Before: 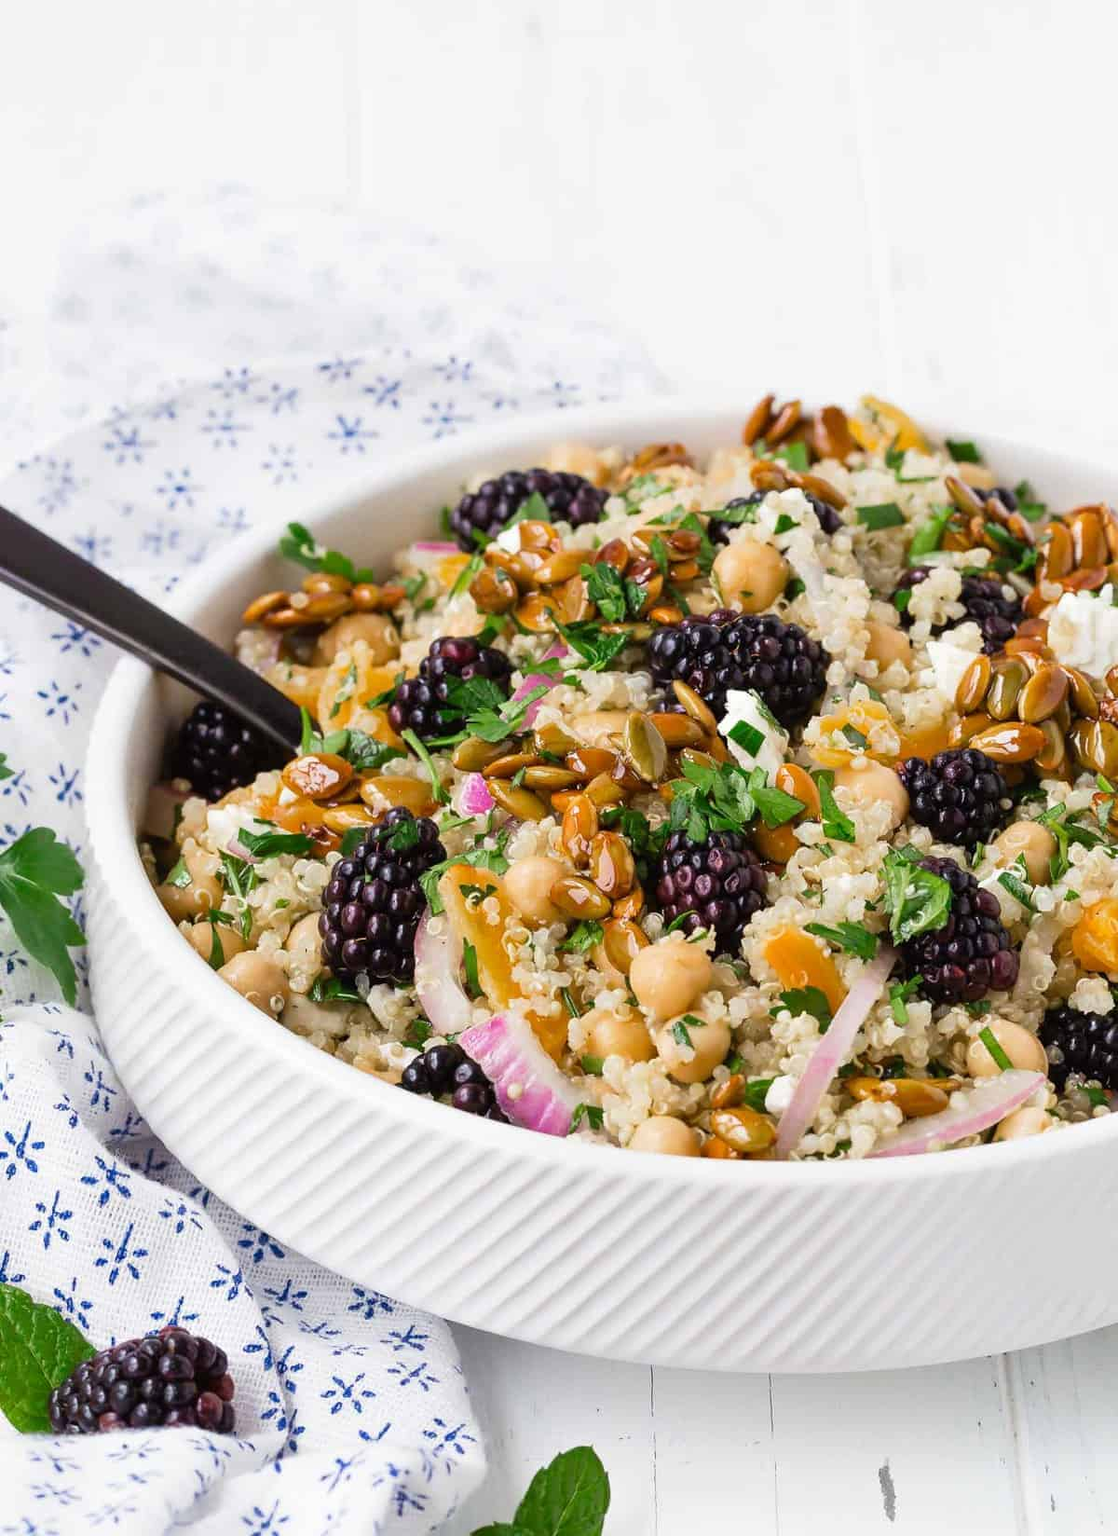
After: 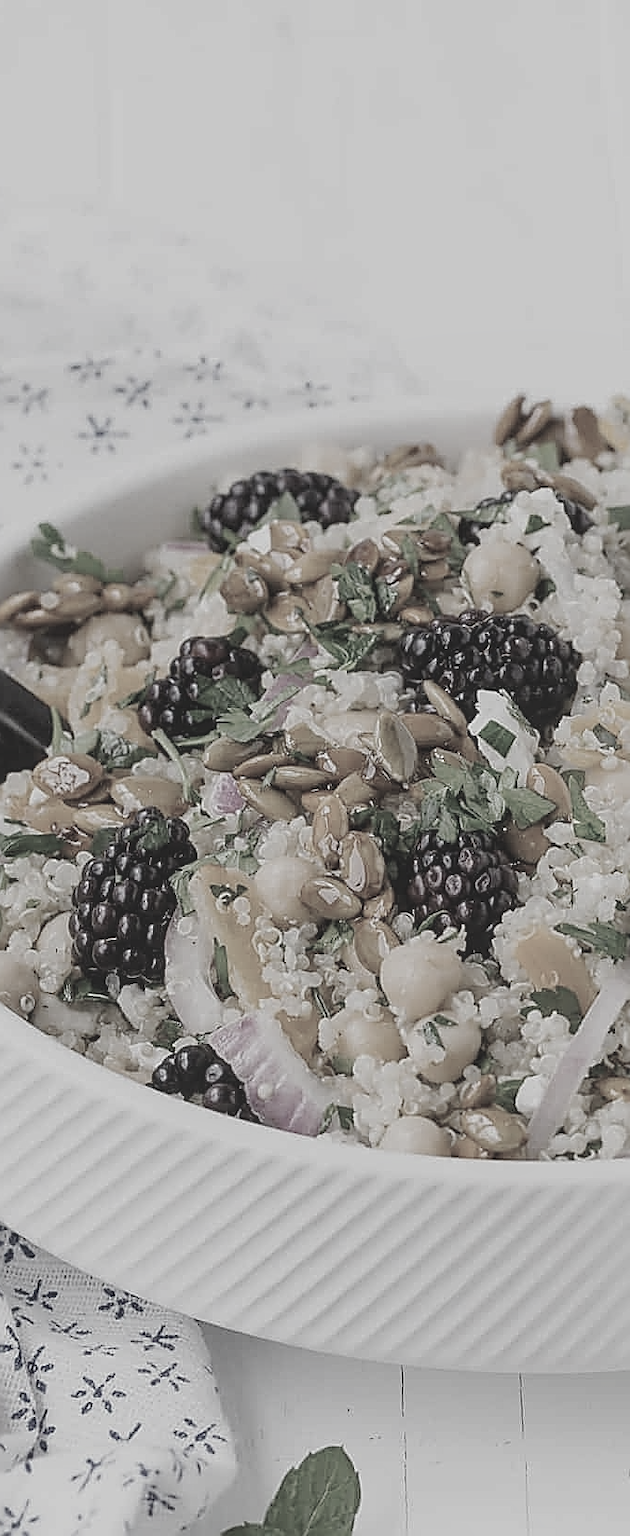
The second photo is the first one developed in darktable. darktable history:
local contrast: detail 110%
sharpen: radius 1.711, amount 1.282
tone curve: curves: ch0 [(0, 0.021) (0.049, 0.044) (0.157, 0.131) (0.365, 0.359) (0.499, 0.517) (0.675, 0.667) (0.856, 0.83) (1, 0.969)]; ch1 [(0, 0) (0.302, 0.309) (0.433, 0.443) (0.472, 0.47) (0.502, 0.503) (0.527, 0.516) (0.564, 0.557) (0.614, 0.645) (0.677, 0.722) (0.859, 0.889) (1, 1)]; ch2 [(0, 0) (0.33, 0.301) (0.447, 0.44) (0.487, 0.496) (0.502, 0.501) (0.535, 0.537) (0.565, 0.558) (0.608, 0.624) (1, 1)], preserve colors none
color correction: highlights b* -0.036, saturation 0.144
contrast brightness saturation: contrast -0.294
crop and rotate: left 22.355%, right 21.166%
